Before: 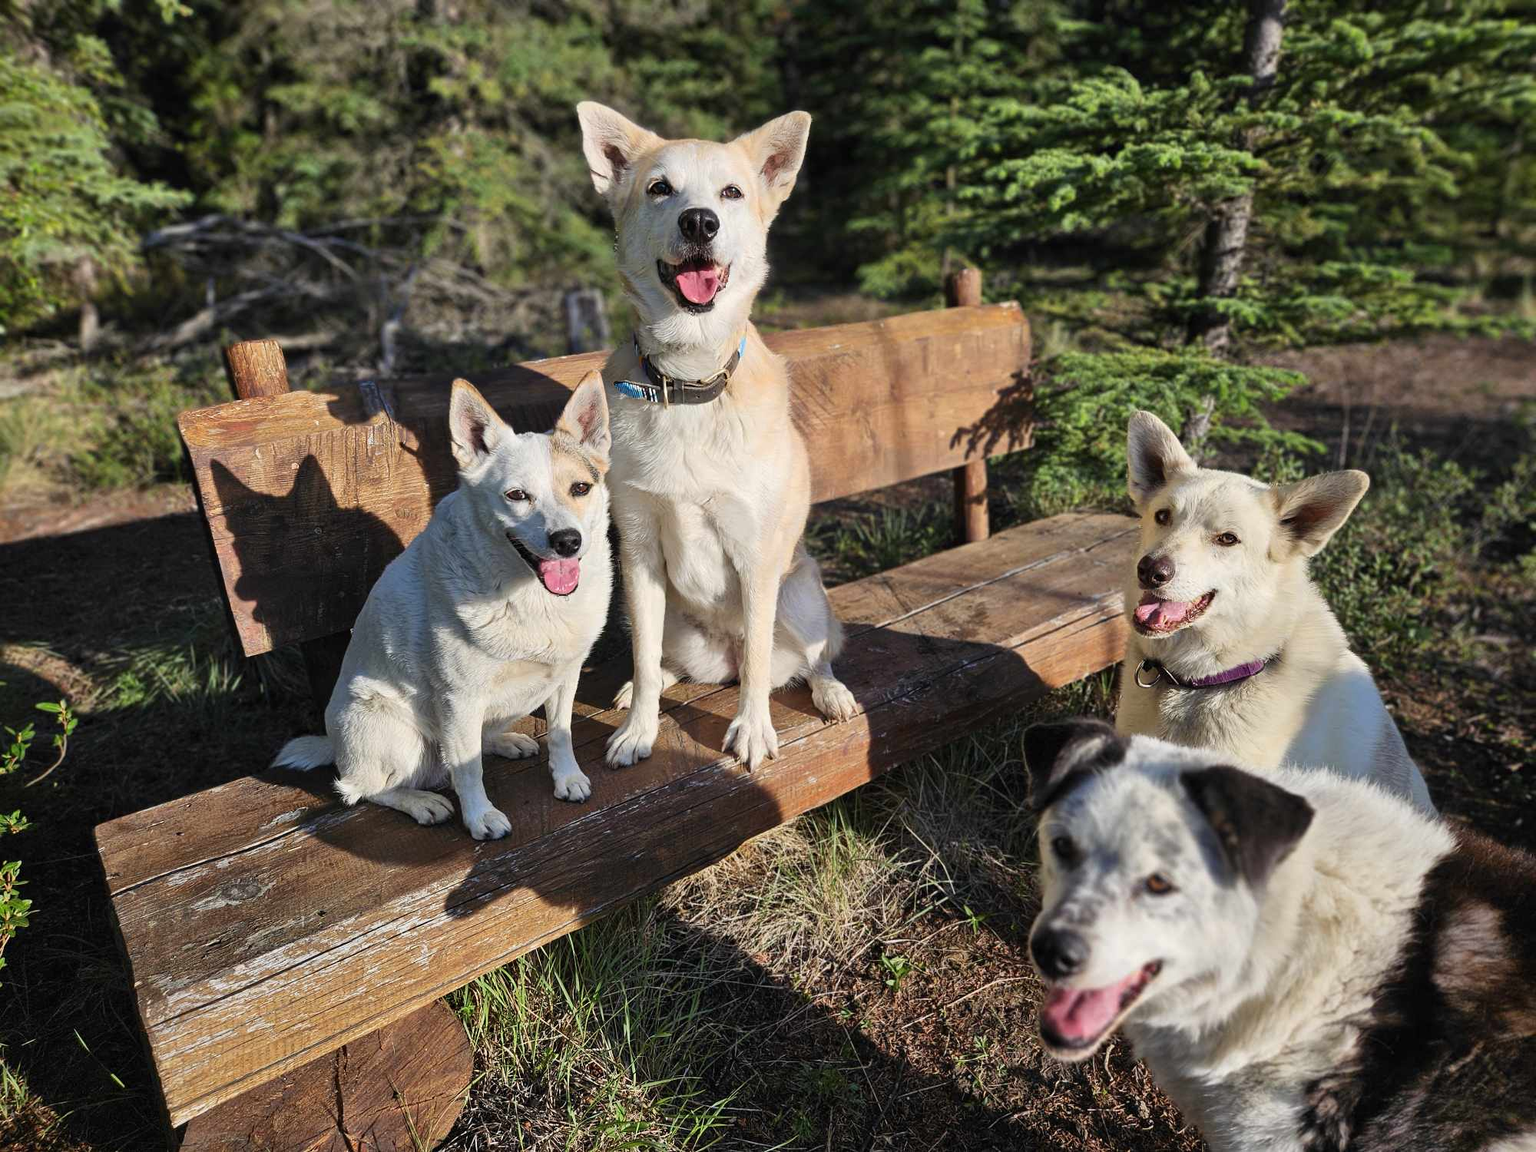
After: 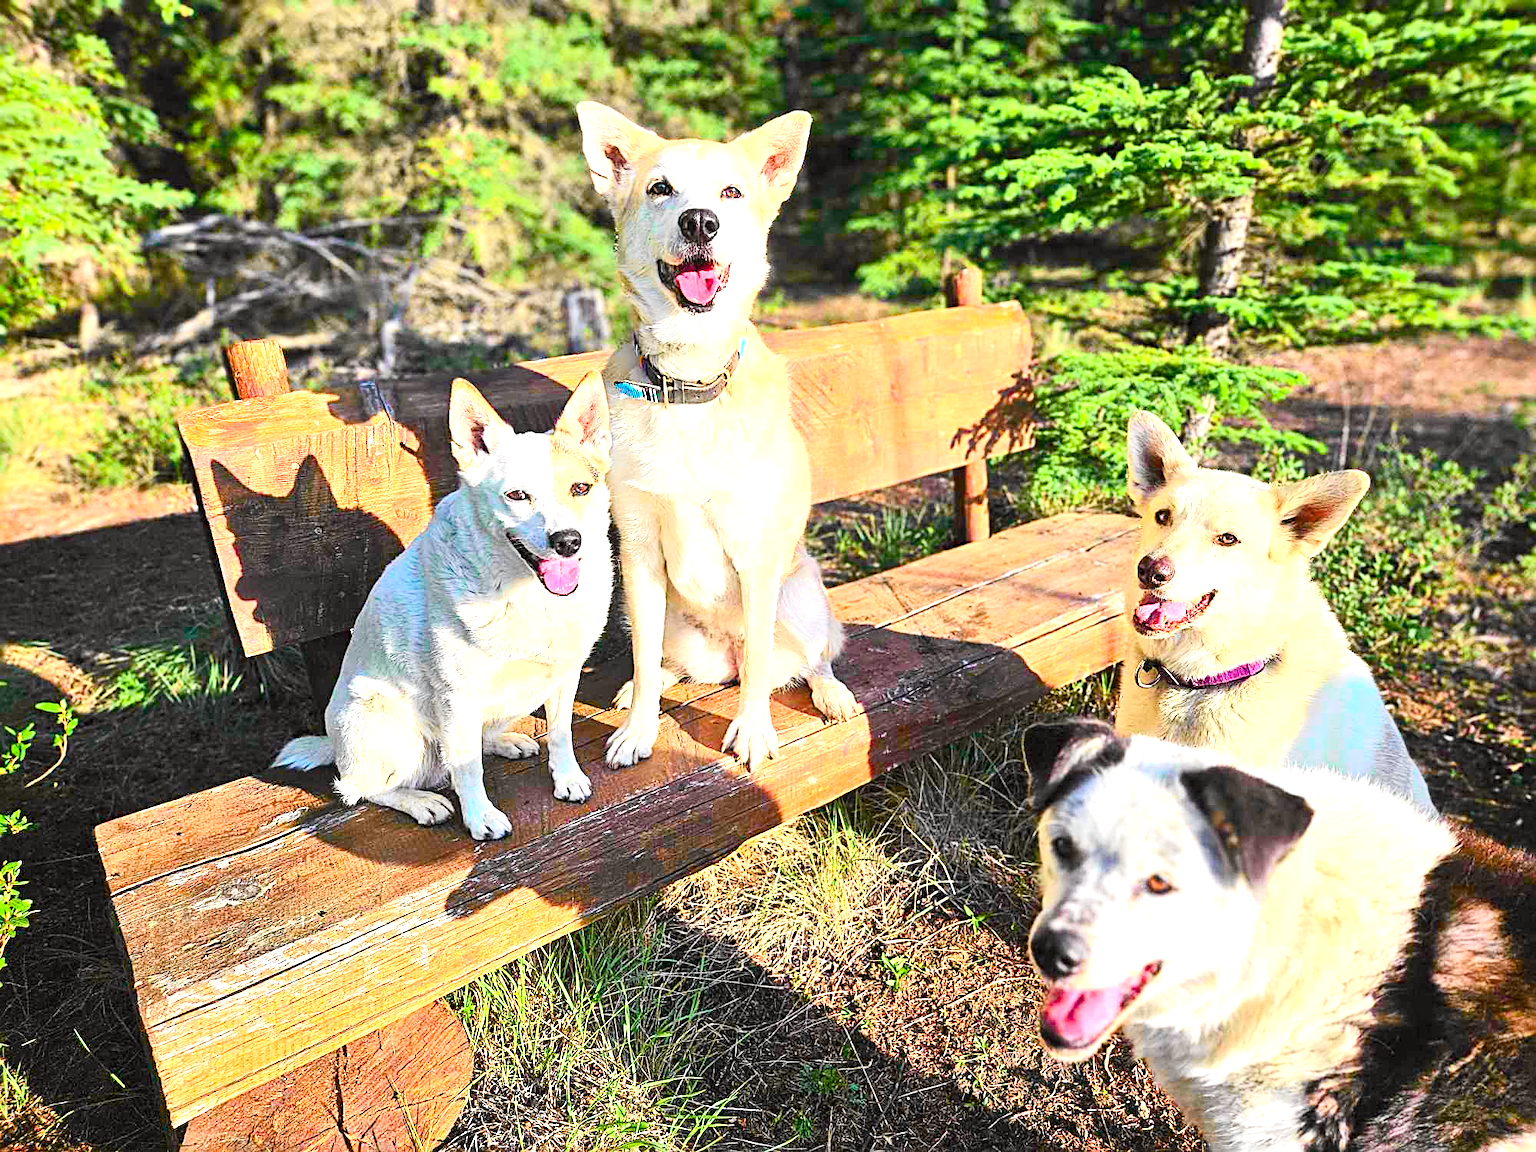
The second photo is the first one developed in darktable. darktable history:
tone curve: curves: ch0 [(0, 0) (0.055, 0.057) (0.258, 0.307) (0.434, 0.543) (0.517, 0.657) (0.745, 0.874) (1, 1)]; ch1 [(0, 0) (0.346, 0.307) (0.418, 0.383) (0.46, 0.439) (0.482, 0.493) (0.502, 0.503) (0.517, 0.514) (0.55, 0.561) (0.588, 0.603) (0.646, 0.688) (1, 1)]; ch2 [(0, 0) (0.346, 0.34) (0.431, 0.45) (0.485, 0.499) (0.5, 0.503) (0.527, 0.525) (0.545, 0.562) (0.679, 0.706) (1, 1)], color space Lab, independent channels, preserve colors none
exposure: black level correction 0, exposure 1.45 EV, compensate exposure bias true, compensate highlight preservation false
sharpen: radius 2.531, amount 0.628
color balance rgb: perceptual saturation grading › global saturation 35%, perceptual saturation grading › highlights -25%, perceptual saturation grading › shadows 25%, global vibrance 10%
